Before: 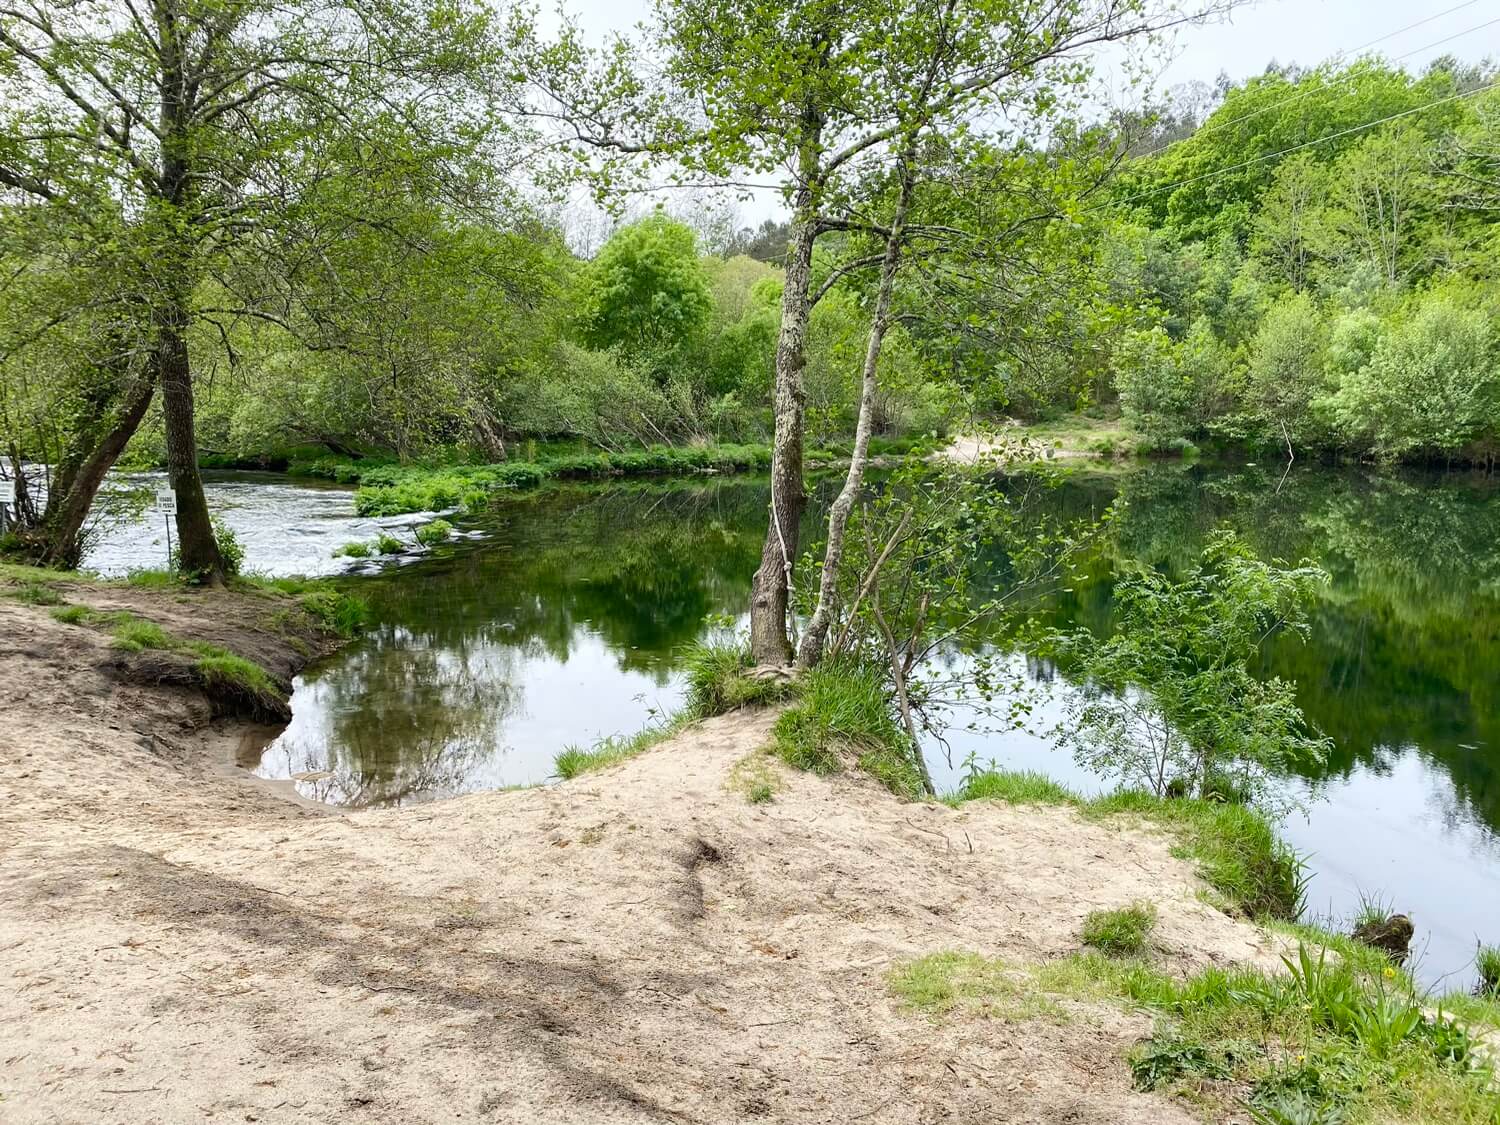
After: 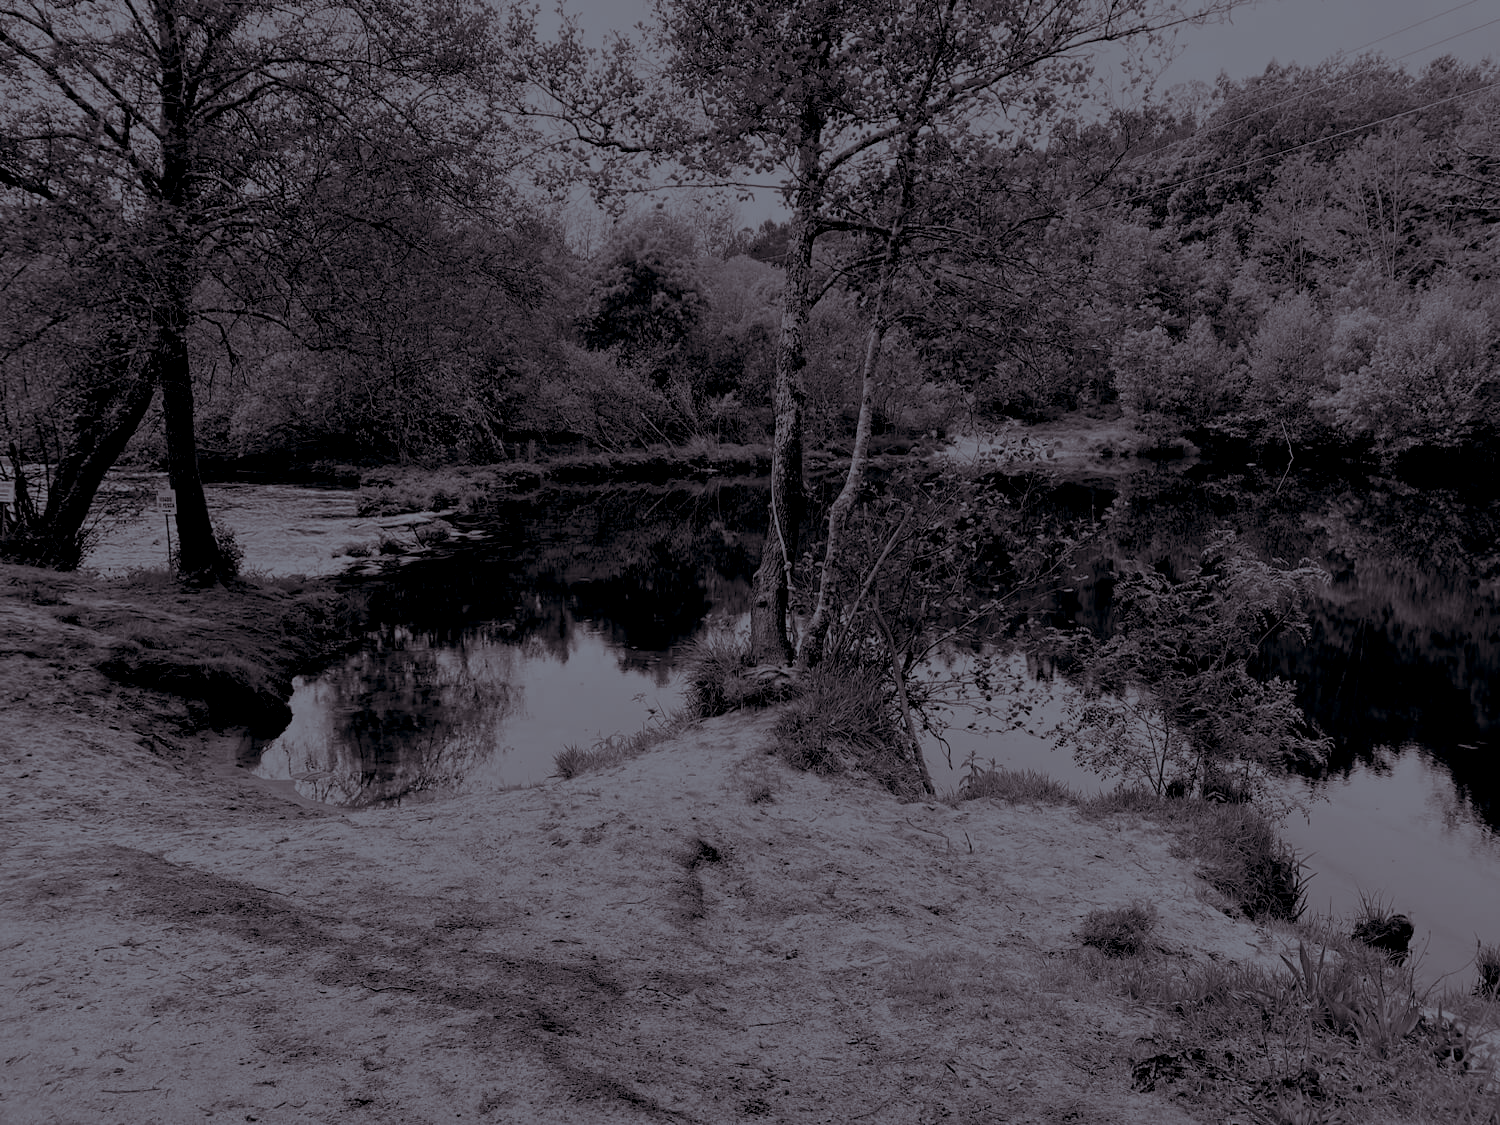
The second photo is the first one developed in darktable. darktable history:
color balance rgb: linear chroma grading › global chroma 15%, perceptual saturation grading › global saturation 30%
split-toning: shadows › saturation 0.24, highlights › hue 54°, highlights › saturation 0.24
exposure: black level correction 0.046, exposure -0.228 EV, compensate highlight preservation false
colorize: hue 194.4°, saturation 29%, source mix 61.75%, lightness 3.98%, version 1
